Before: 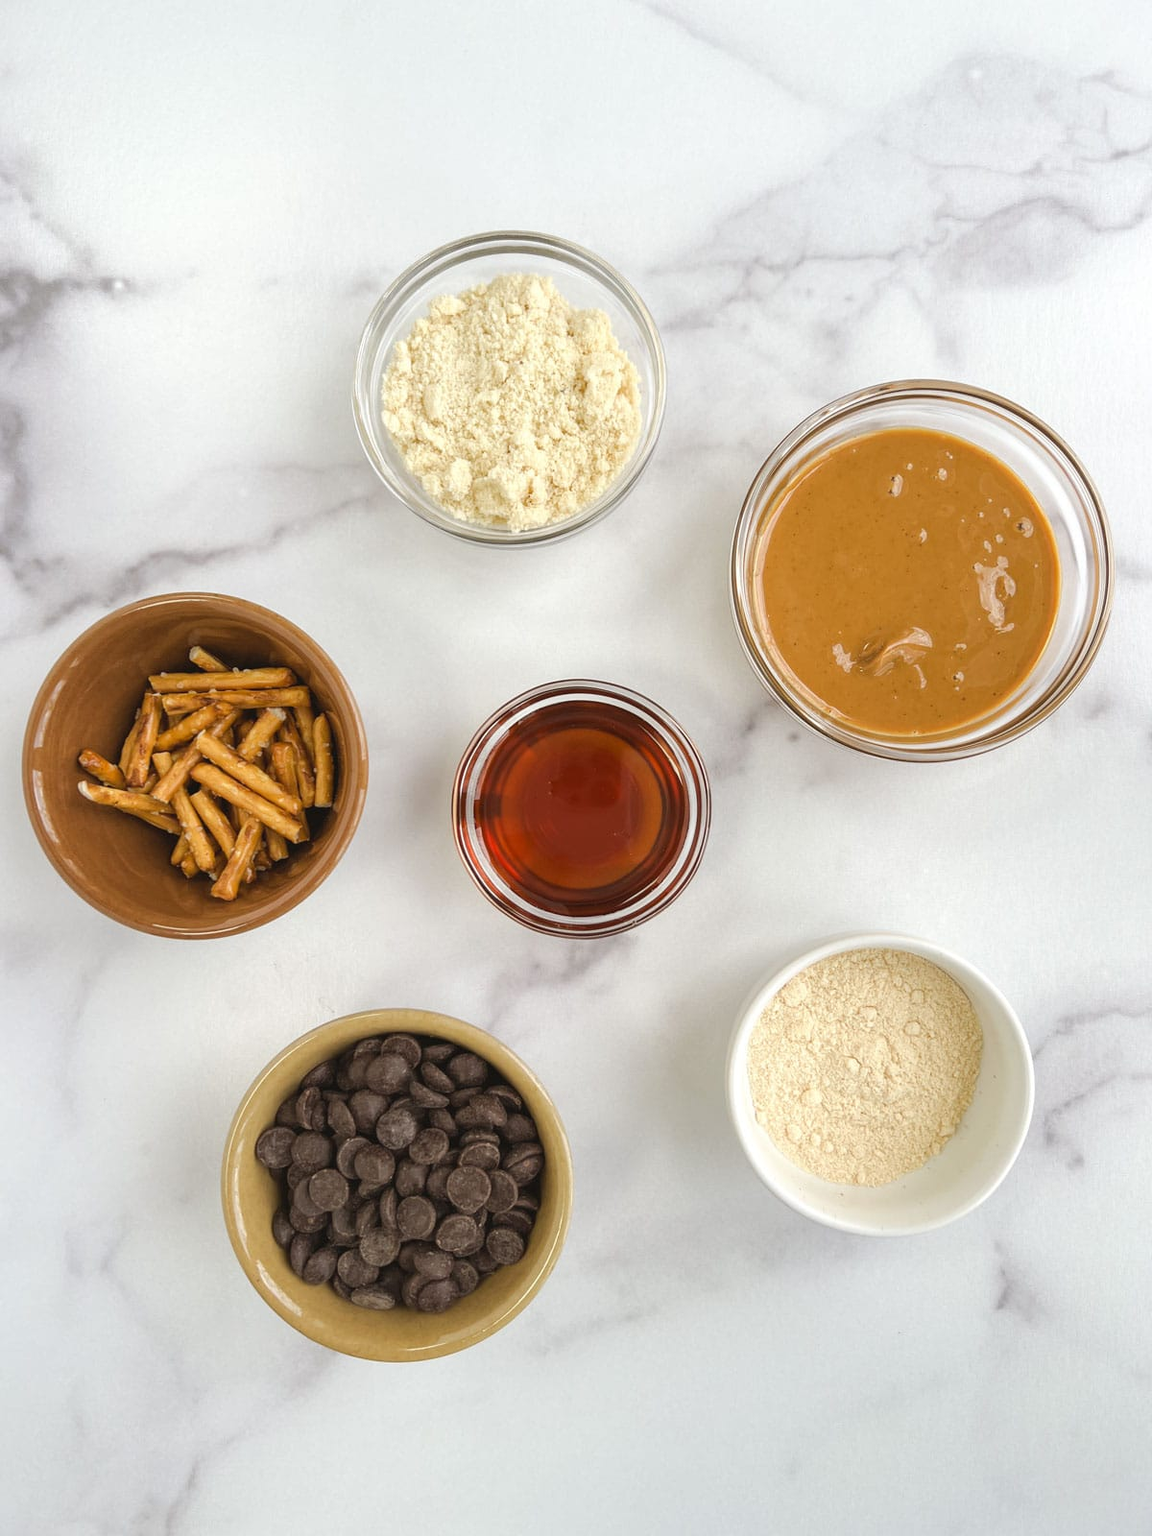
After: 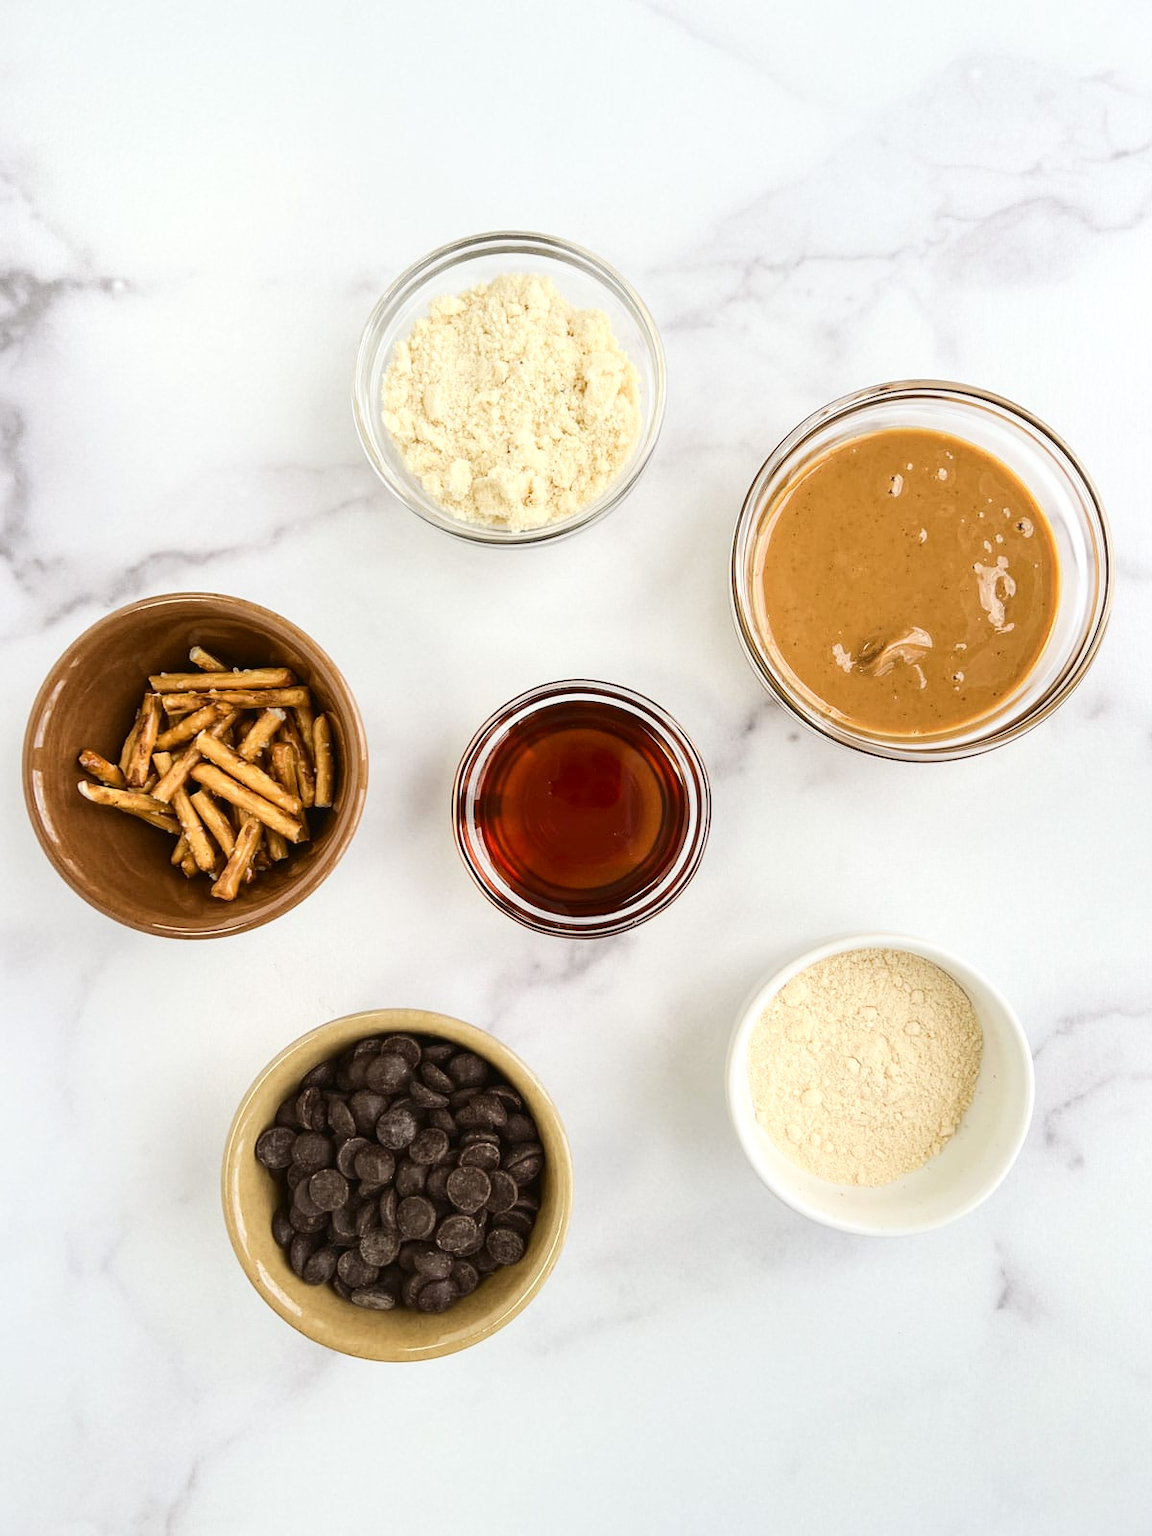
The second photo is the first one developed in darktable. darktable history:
contrast brightness saturation: contrast 0.28
